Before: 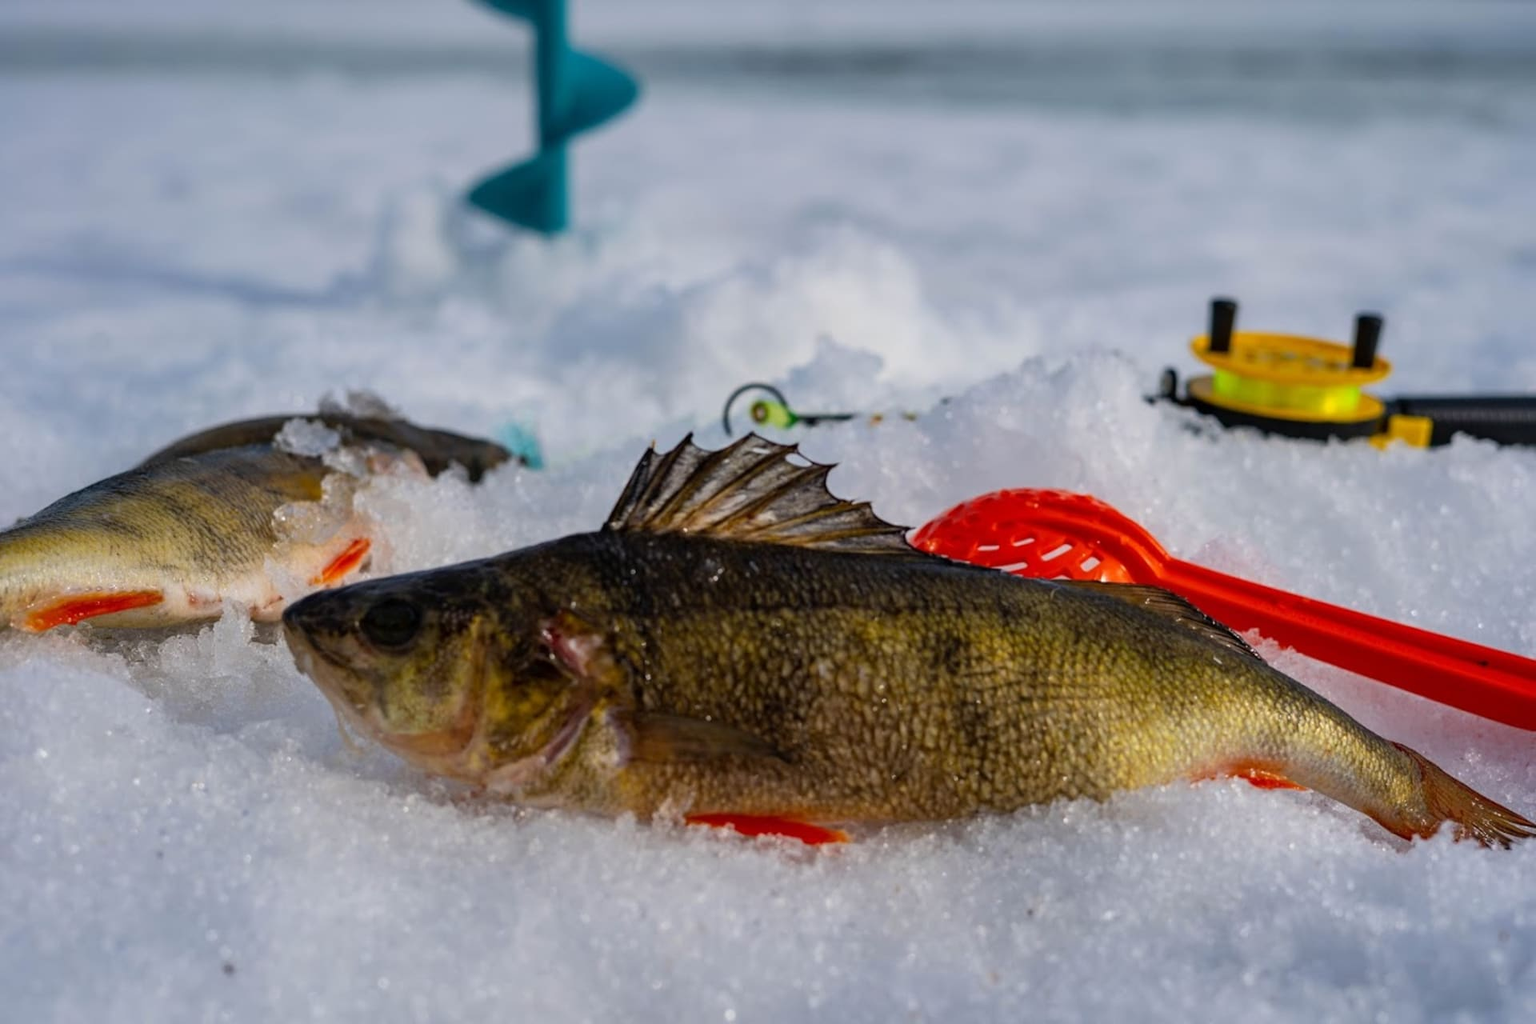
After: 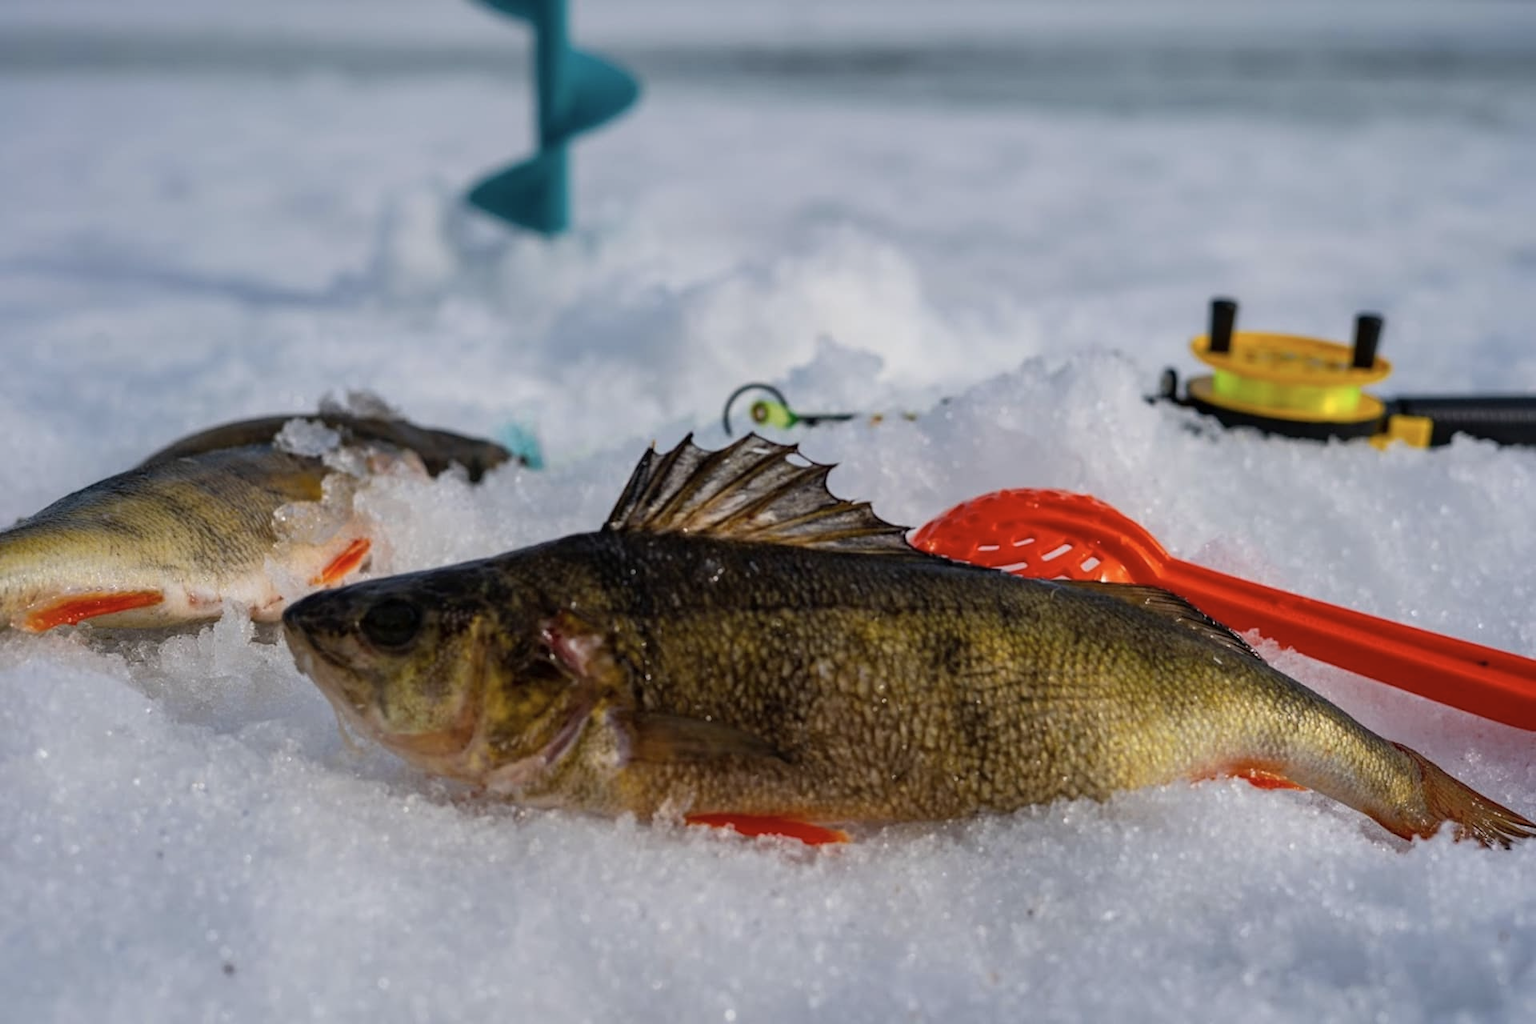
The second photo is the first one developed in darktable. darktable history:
color correction: highlights b* -0.058, saturation 0.856
